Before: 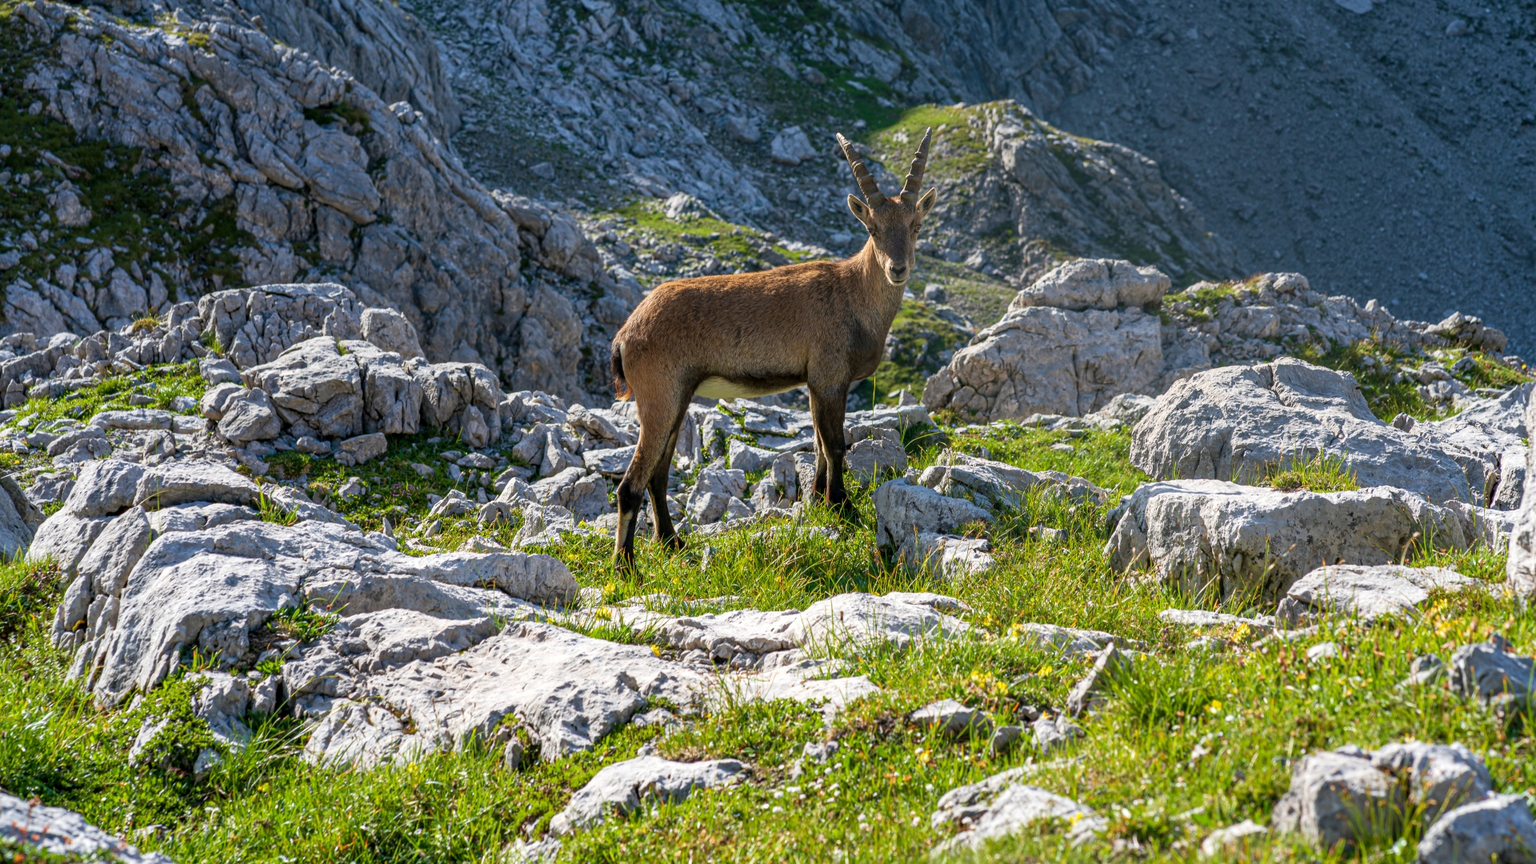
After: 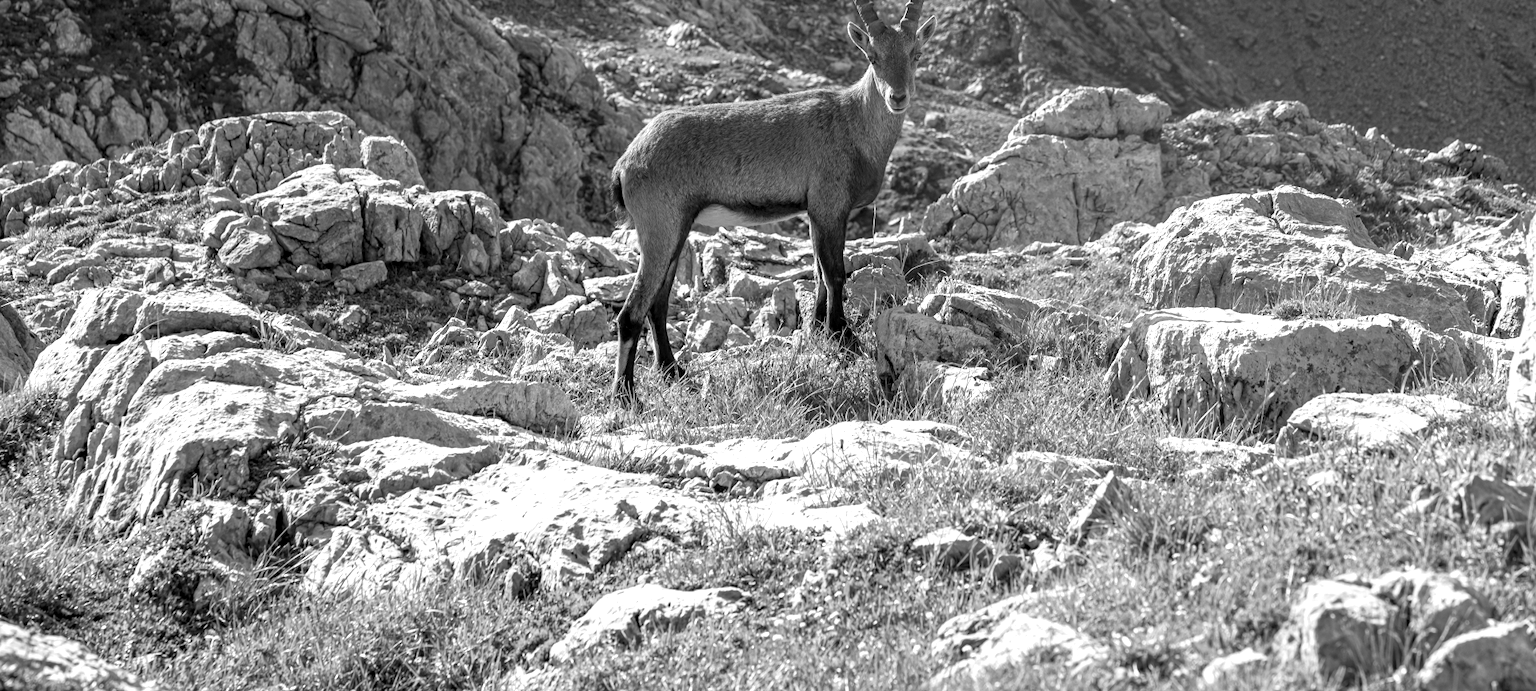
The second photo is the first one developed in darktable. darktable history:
monochrome: on, module defaults
exposure: black level correction 0.001, exposure 0.5 EV, compensate exposure bias true, compensate highlight preservation false
crop and rotate: top 19.998%
